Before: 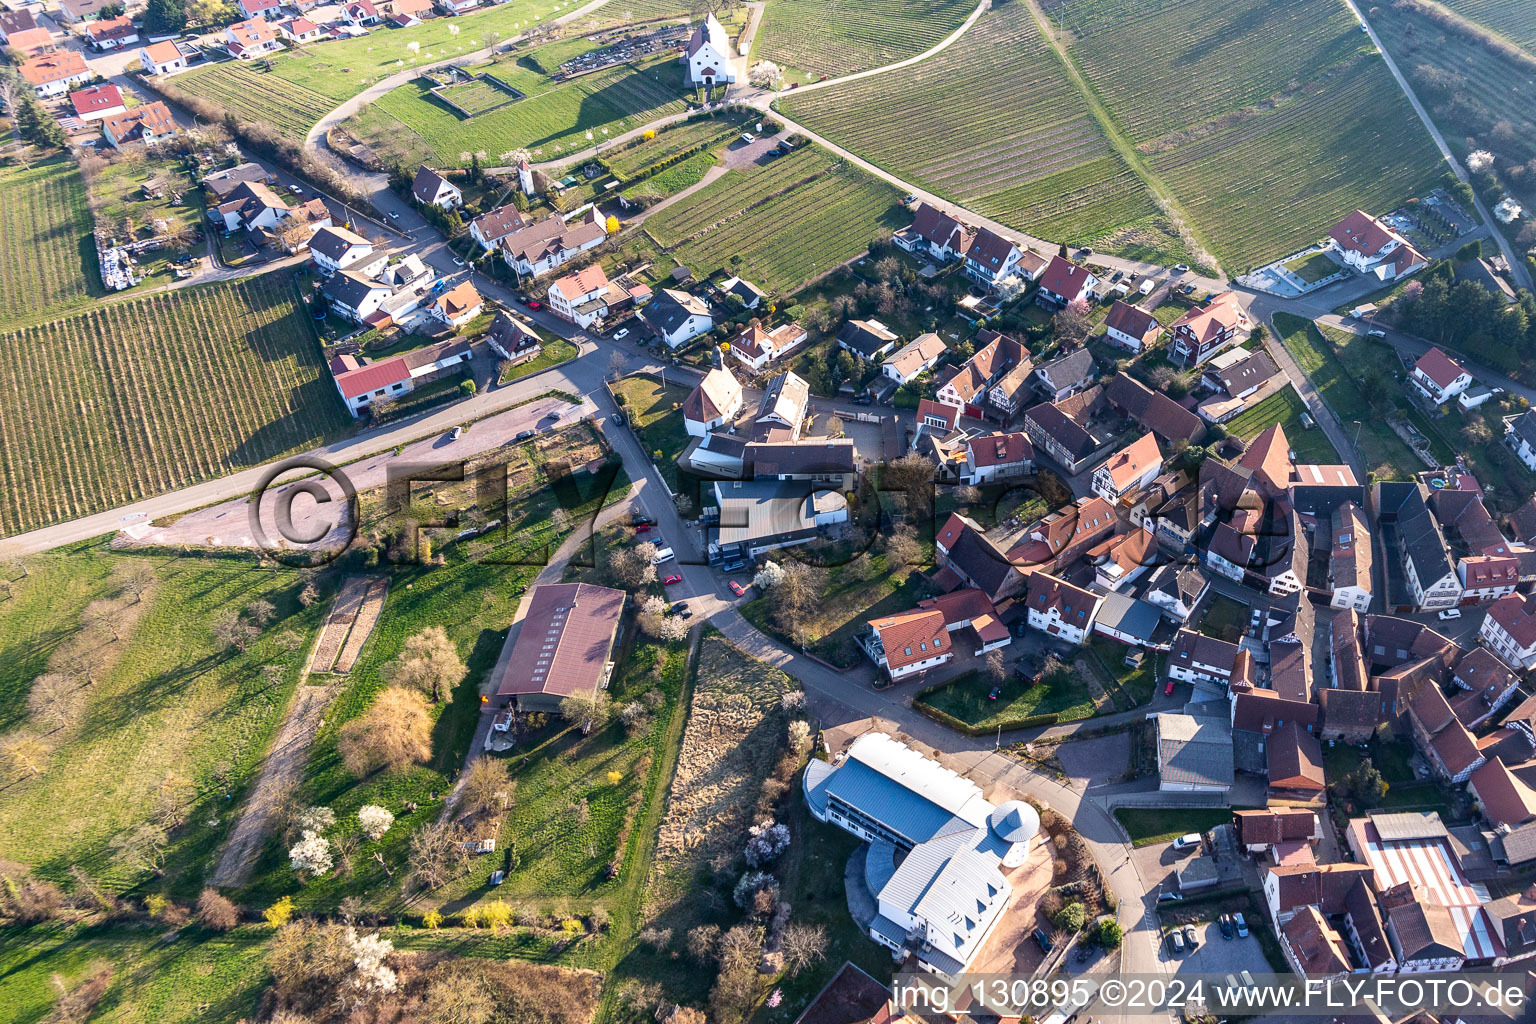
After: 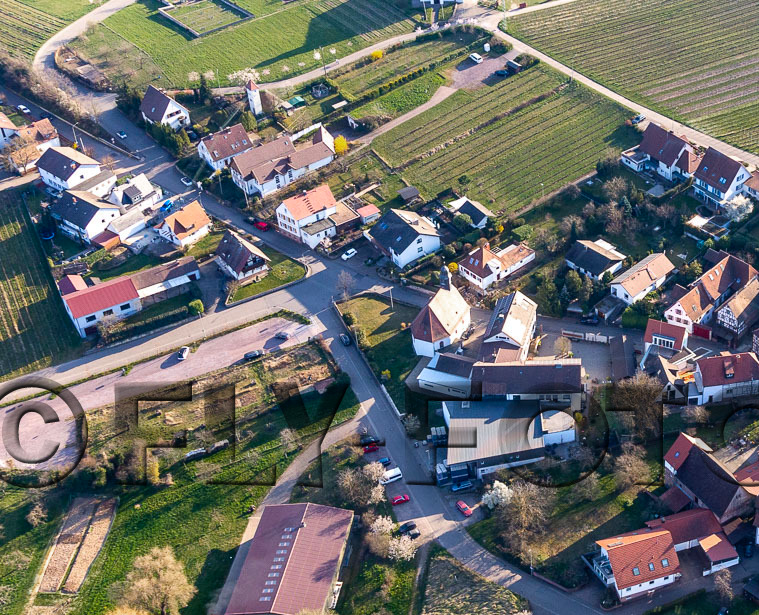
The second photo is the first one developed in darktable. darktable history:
color zones: curves: ch0 [(0, 0.5) (0.143, 0.5) (0.286, 0.456) (0.429, 0.5) (0.571, 0.5) (0.714, 0.5) (0.857, 0.5) (1, 0.5)]; ch1 [(0, 0.5) (0.143, 0.5) (0.286, 0.422) (0.429, 0.5) (0.571, 0.5) (0.714, 0.5) (0.857, 0.5) (1, 0.5)]
crop: left 17.728%, top 7.821%, right 32.806%, bottom 32.074%
color balance rgb: perceptual saturation grading › global saturation 2.068%, perceptual saturation grading › highlights -1.868%, perceptual saturation grading › mid-tones 3.497%, perceptual saturation grading › shadows 7.476%, global vibrance 20%
